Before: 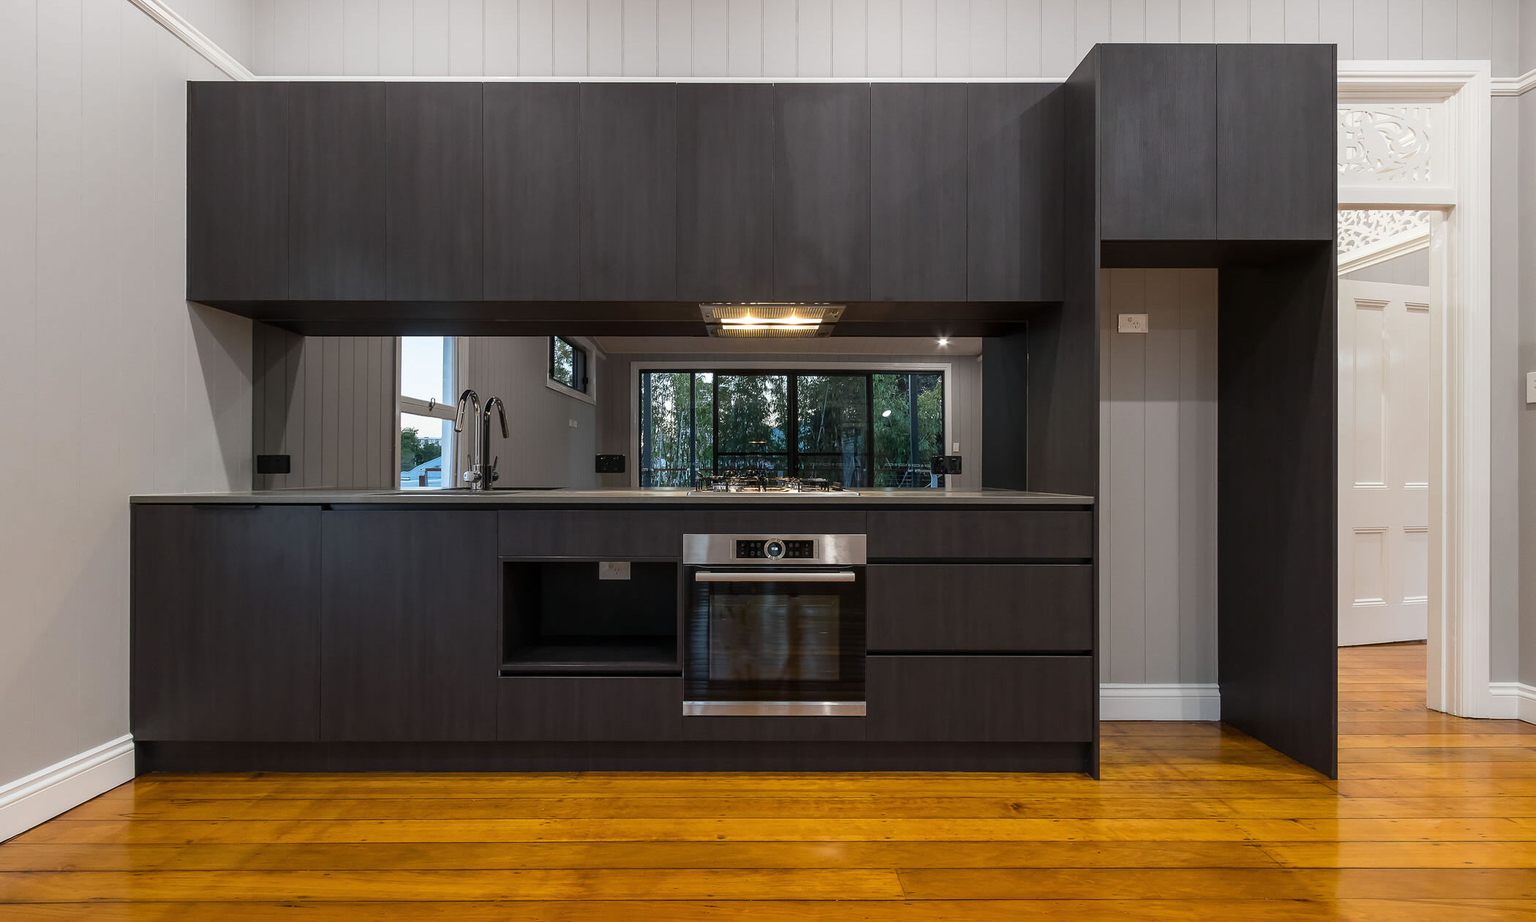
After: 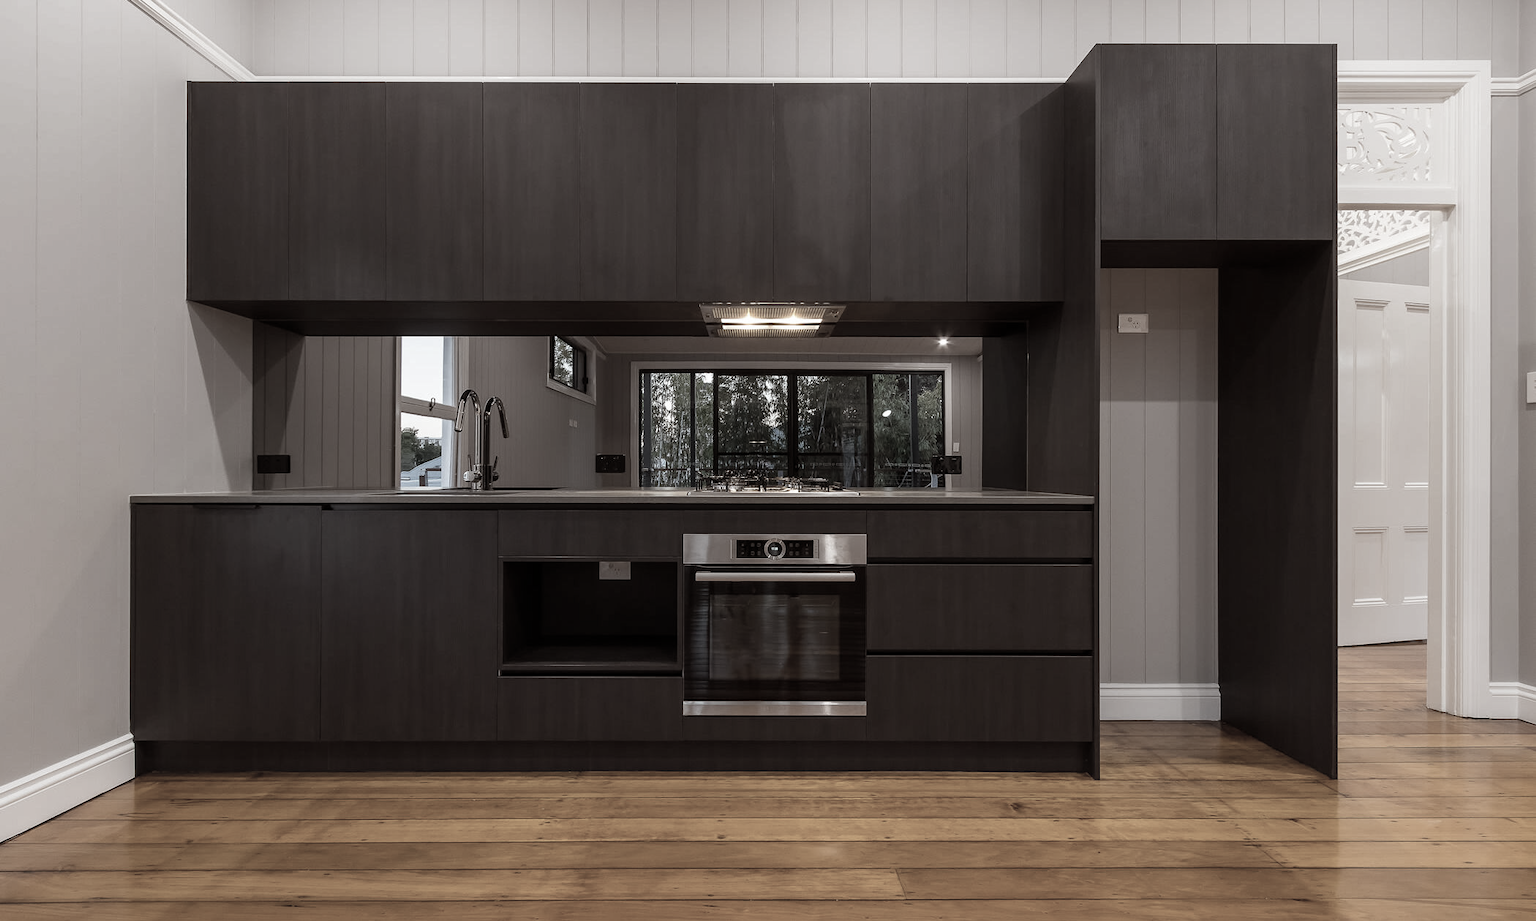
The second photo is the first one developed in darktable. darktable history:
rgb levels: mode RGB, independent channels, levels [[0, 0.5, 1], [0, 0.521, 1], [0, 0.536, 1]]
color correction: saturation 0.3
